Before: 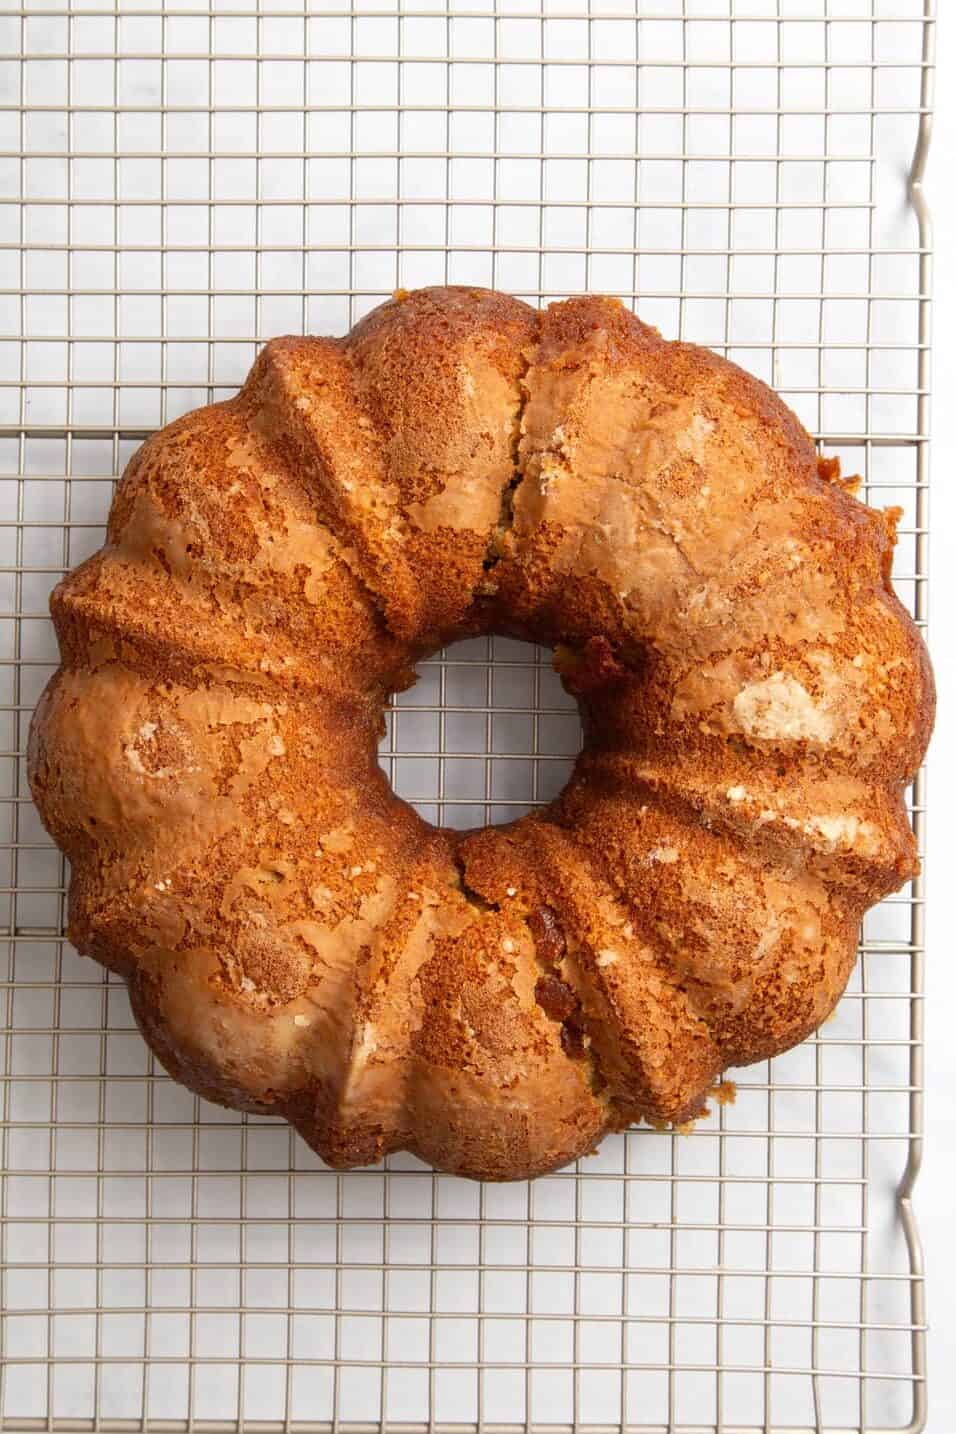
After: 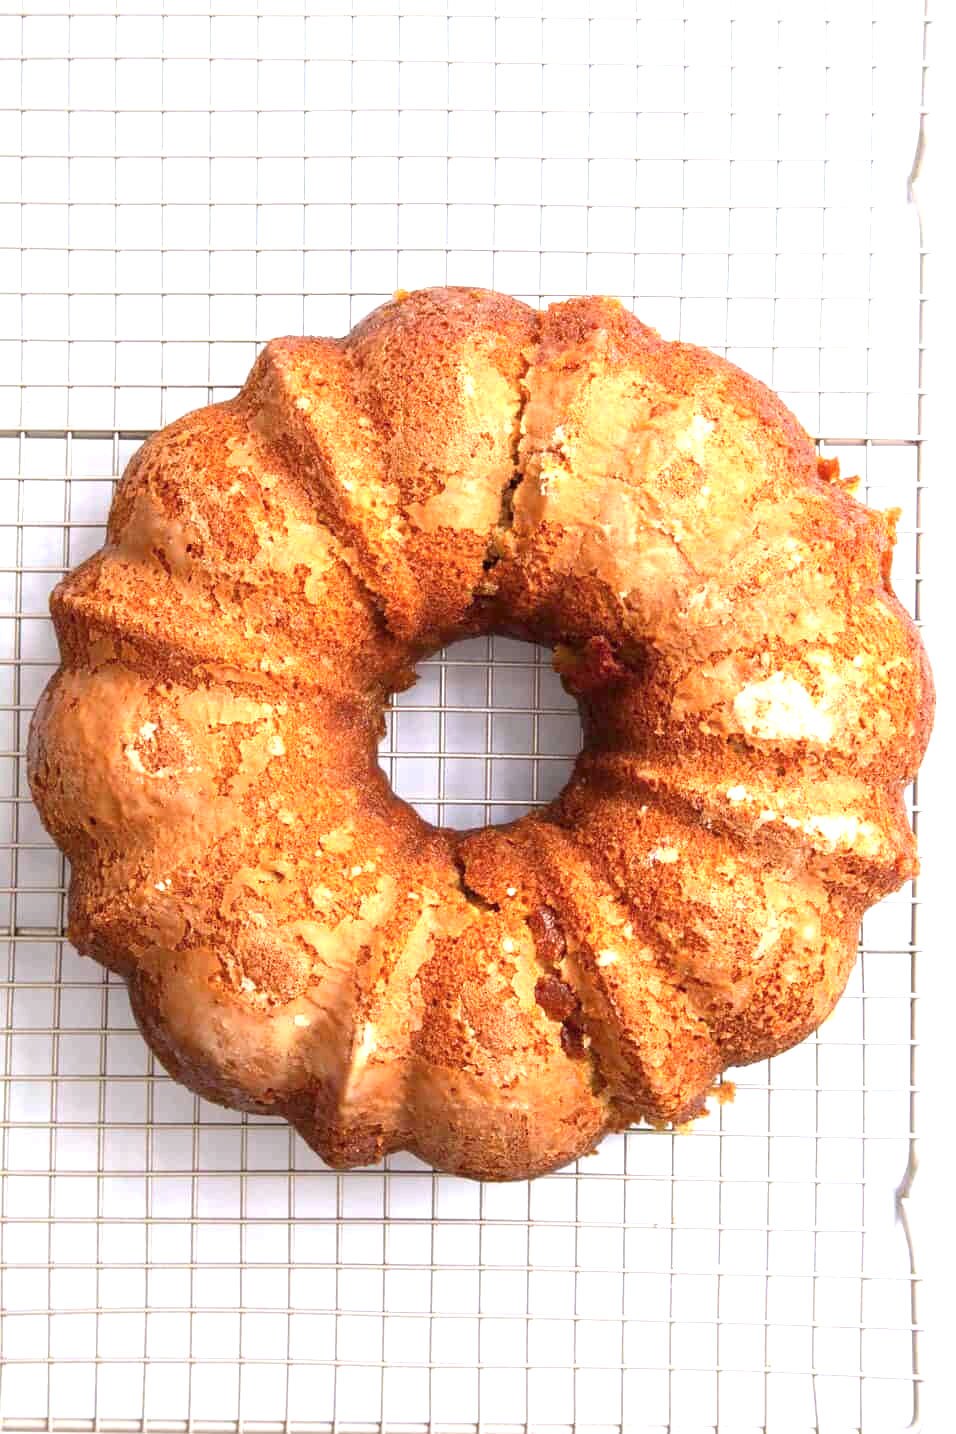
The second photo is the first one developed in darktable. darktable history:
color calibration: illuminant as shot in camera, x 0.358, y 0.373, temperature 4628.91 K
exposure: exposure 1.137 EV, compensate highlight preservation false
